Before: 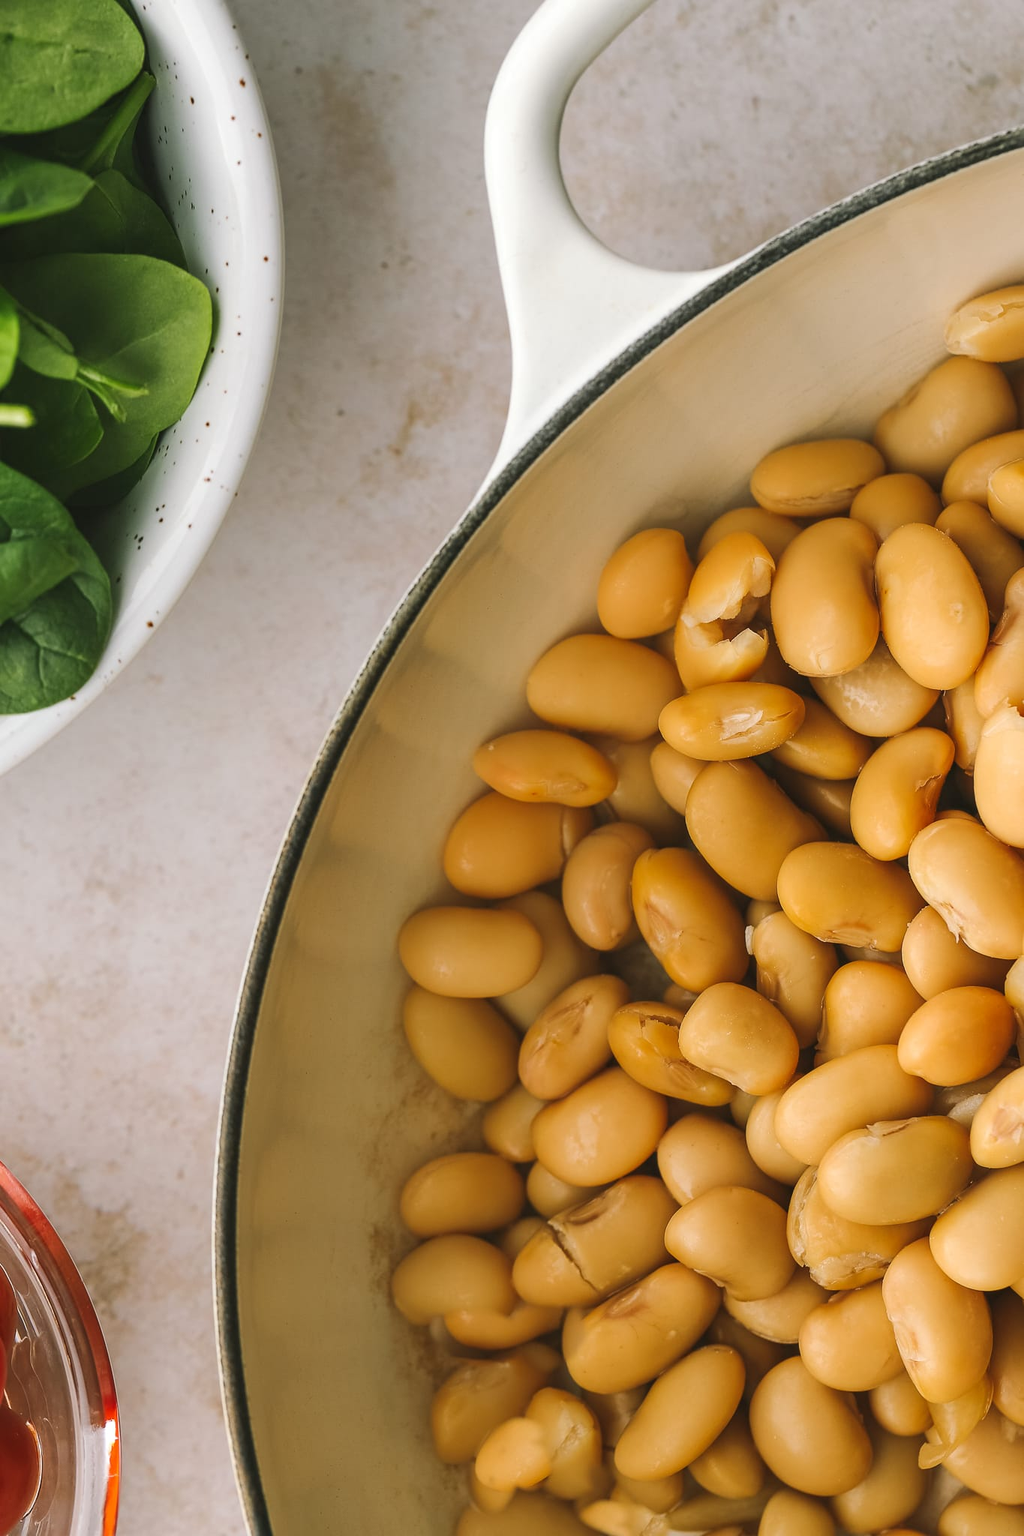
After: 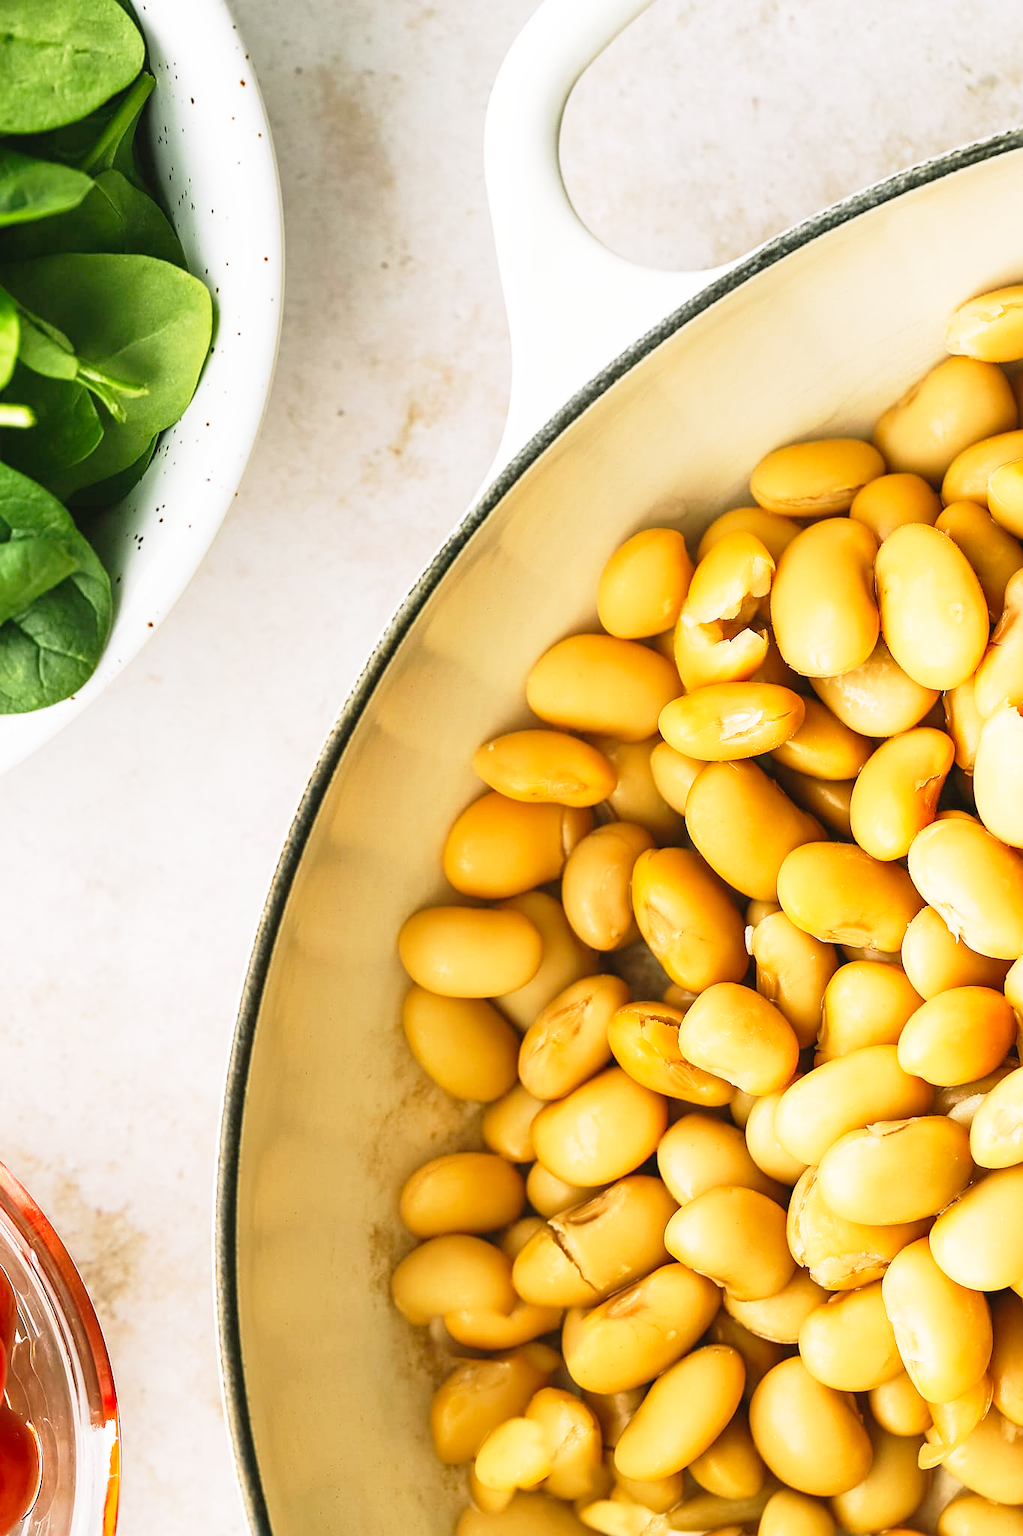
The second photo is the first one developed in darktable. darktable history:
base curve: curves: ch0 [(0, 0) (0.012, 0.01) (0.073, 0.168) (0.31, 0.711) (0.645, 0.957) (1, 1)], preserve colors none
sharpen: amount 0.21
